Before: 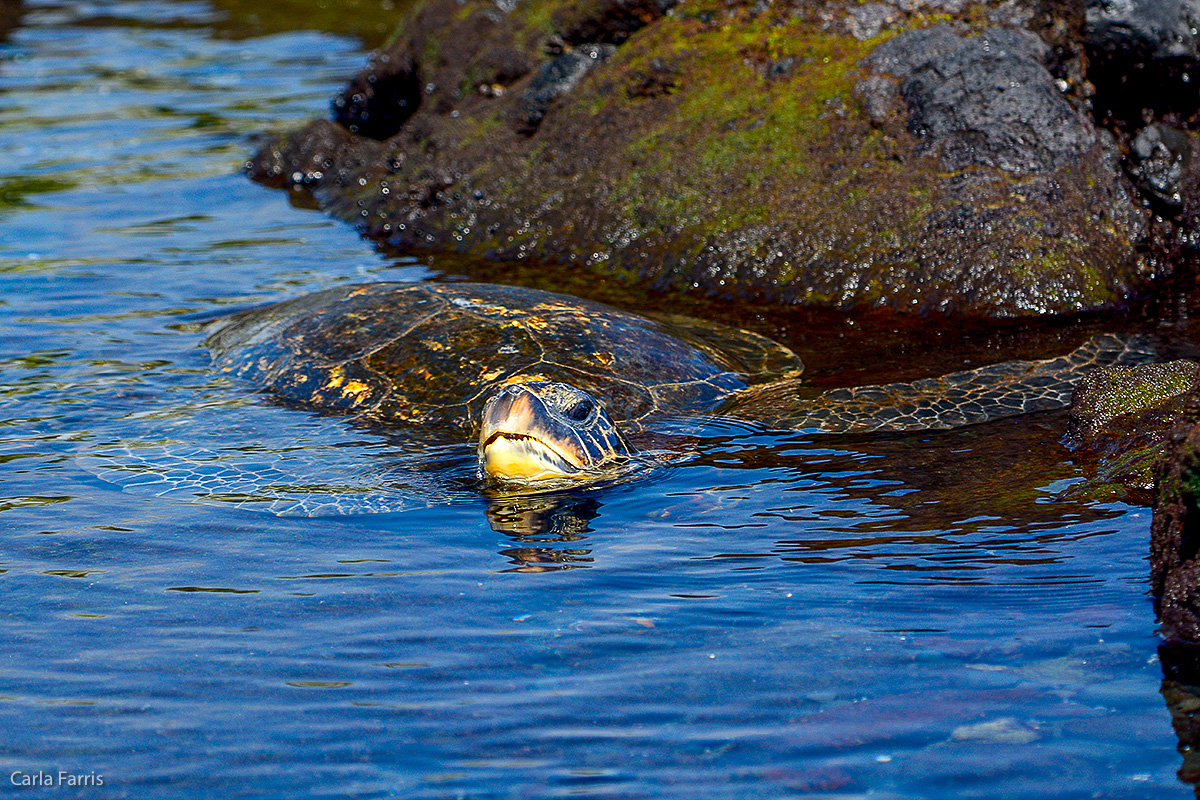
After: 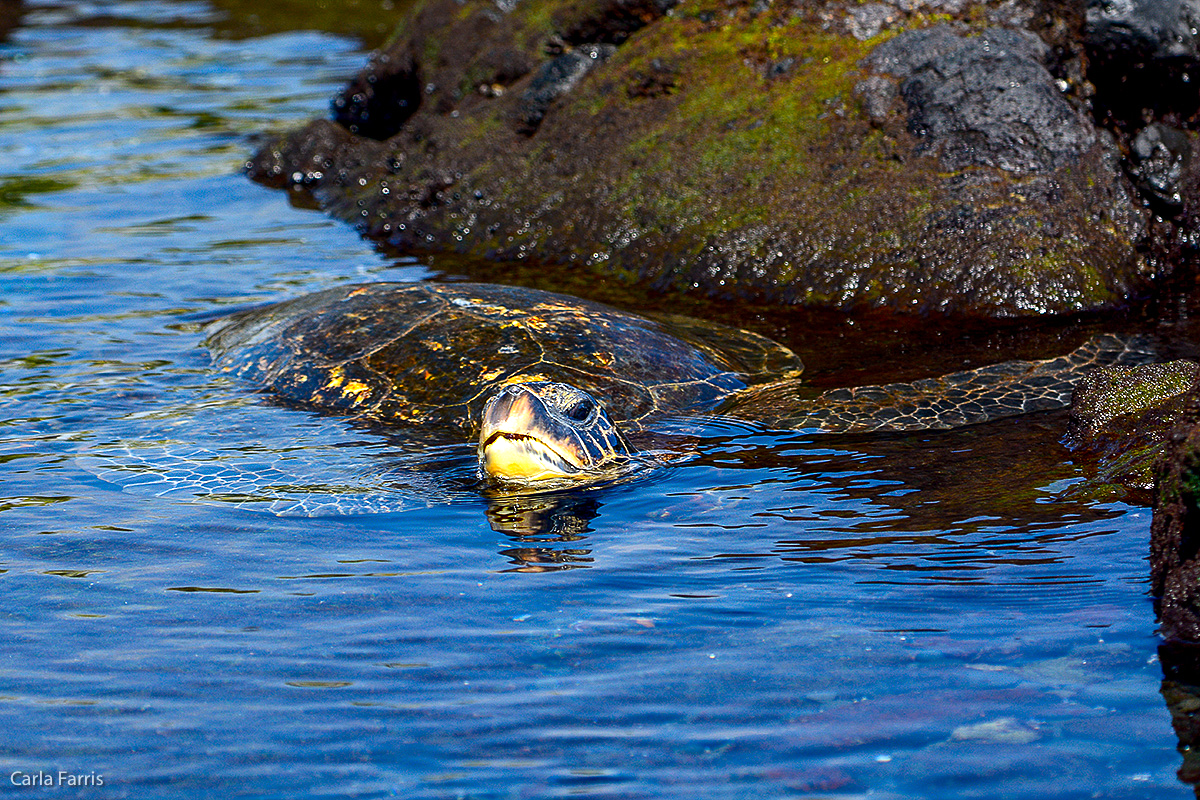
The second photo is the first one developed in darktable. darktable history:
tone equalizer: -8 EV -0.425 EV, -7 EV -0.356 EV, -6 EV -0.298 EV, -5 EV -0.246 EV, -3 EV 0.221 EV, -2 EV 0.325 EV, -1 EV 0.405 EV, +0 EV 0.389 EV, edges refinement/feathering 500, mask exposure compensation -1.57 EV, preserve details guided filter
